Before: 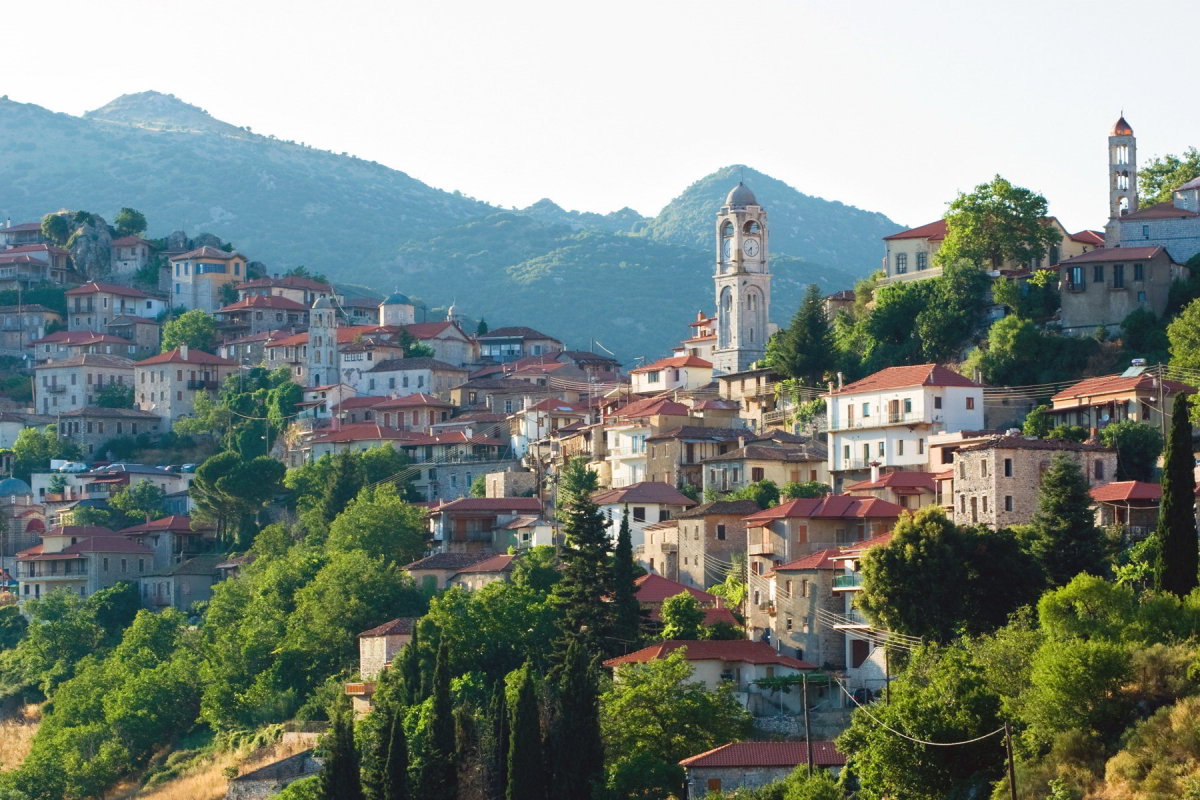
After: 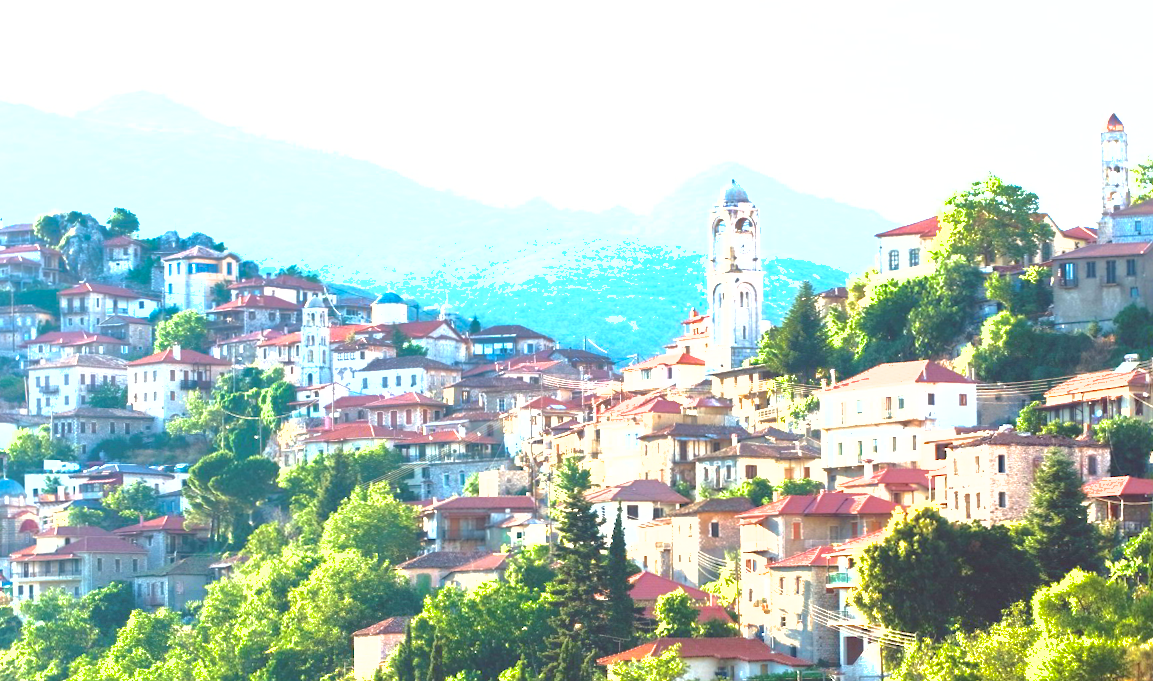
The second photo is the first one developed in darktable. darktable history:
crop and rotate: angle 0.259°, left 0.308%, right 2.945%, bottom 14.22%
exposure: exposure 2.031 EV, compensate highlight preservation false
shadows and highlights: on, module defaults
